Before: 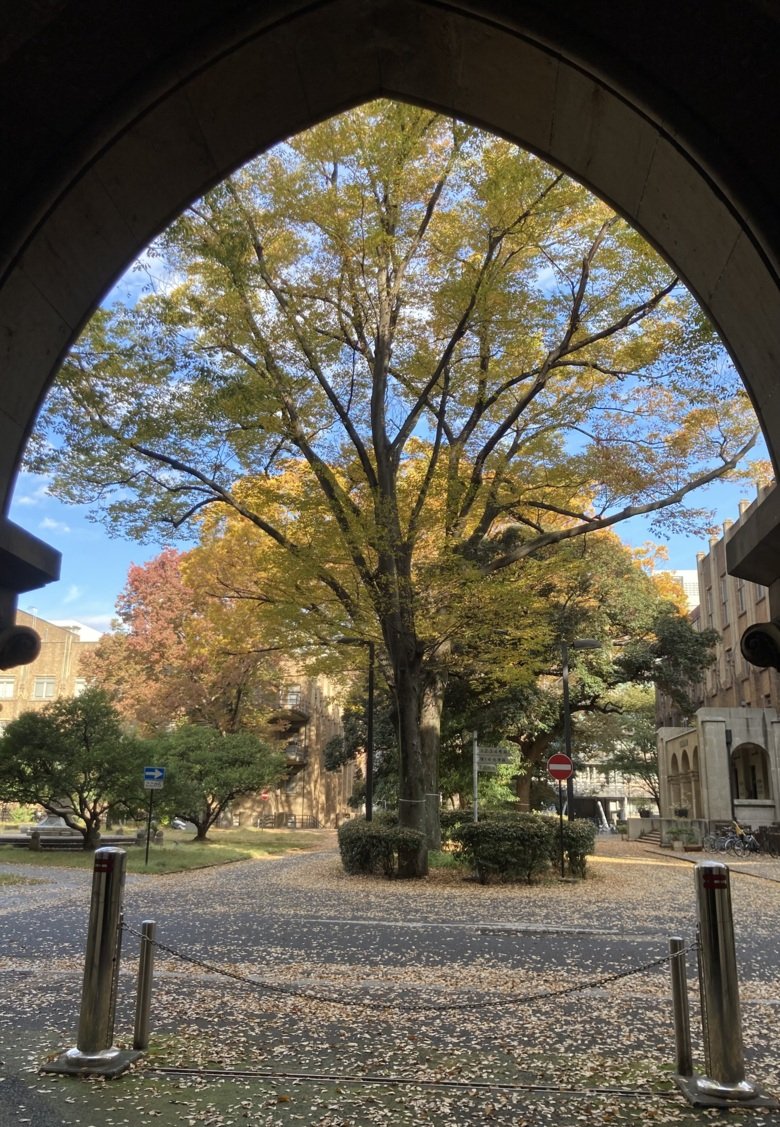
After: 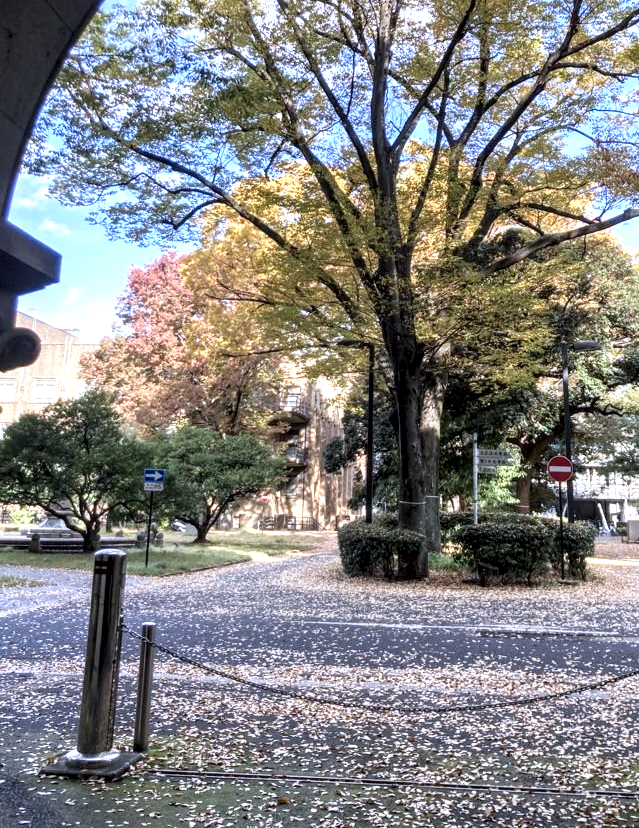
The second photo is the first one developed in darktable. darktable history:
crop: top 26.531%, right 17.959%
base curve: curves: ch0 [(0, 0) (0.579, 0.807) (1, 1)], preserve colors none
color calibration: illuminant as shot in camera, x 0.379, y 0.396, temperature 4138.76 K
local contrast: highlights 65%, shadows 54%, detail 169%, midtone range 0.514
